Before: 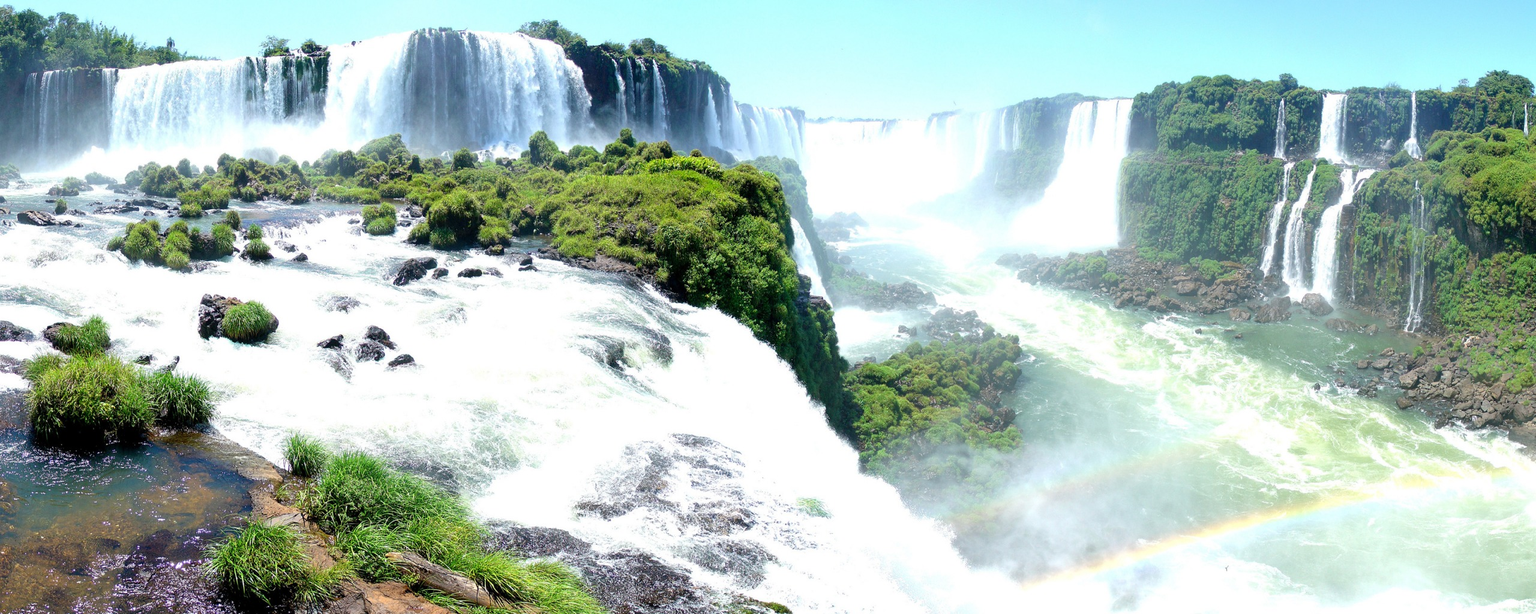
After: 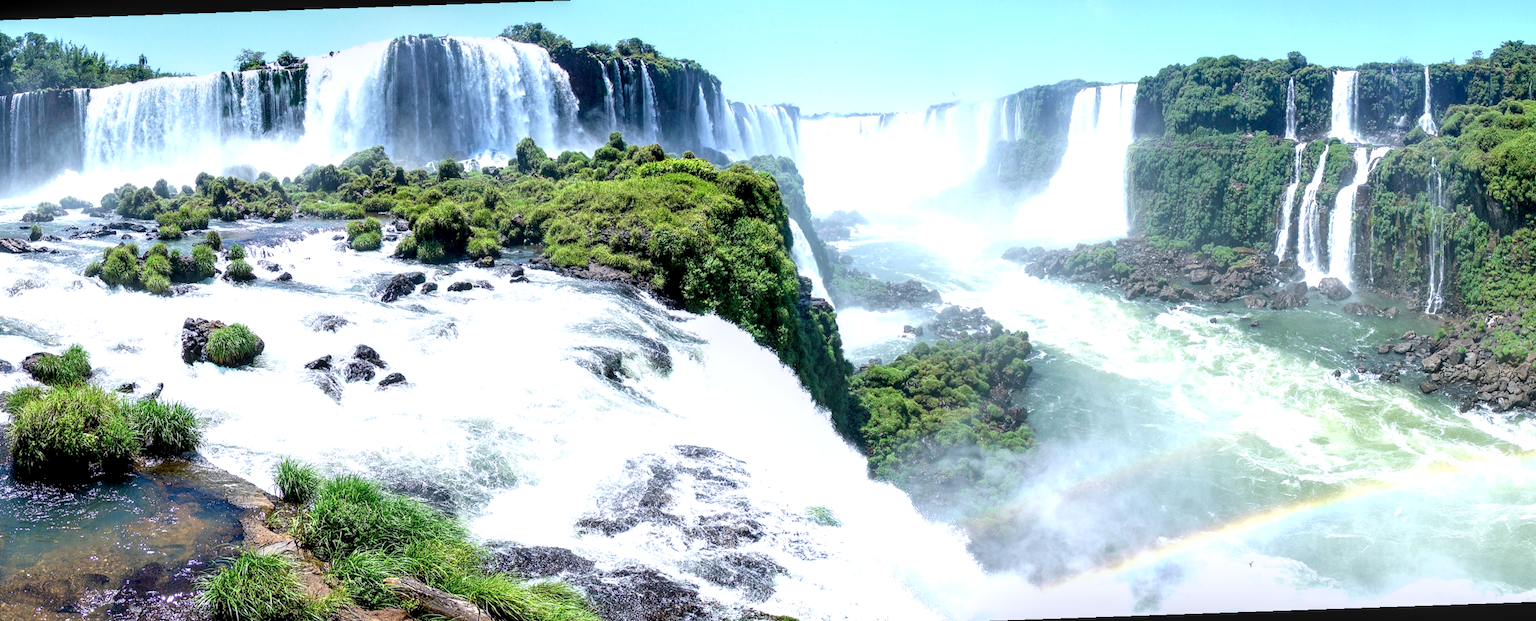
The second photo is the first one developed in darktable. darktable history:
local contrast: detail 150%
color calibration: illuminant as shot in camera, x 0.358, y 0.373, temperature 4628.91 K
rotate and perspective: rotation -2°, crop left 0.022, crop right 0.978, crop top 0.049, crop bottom 0.951
